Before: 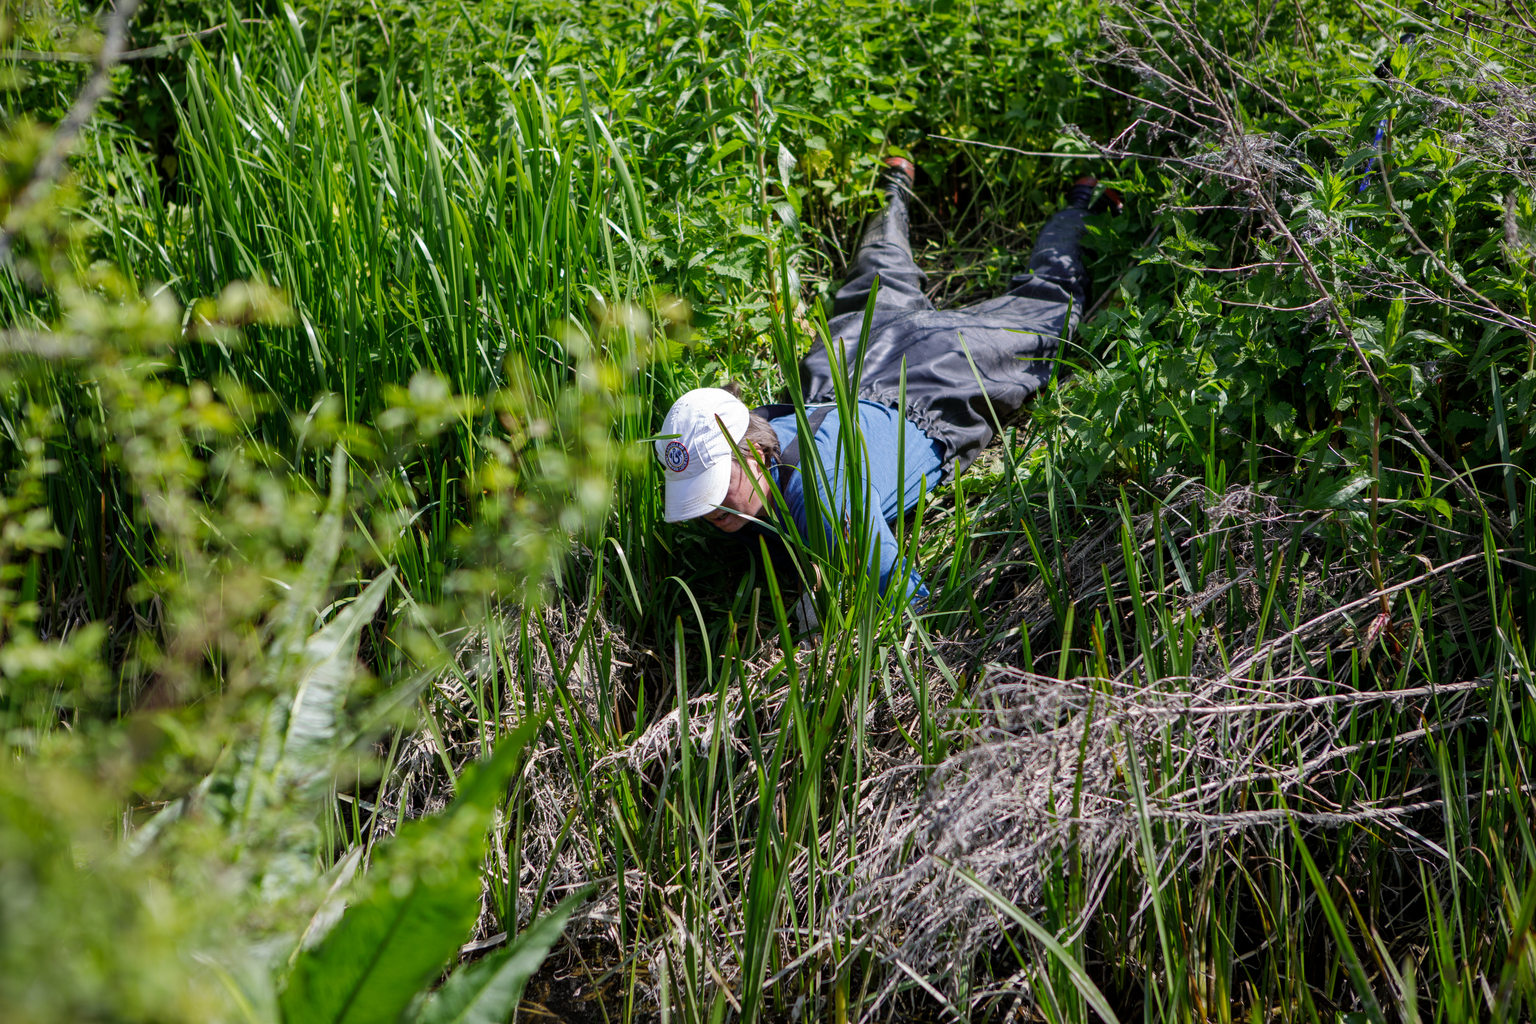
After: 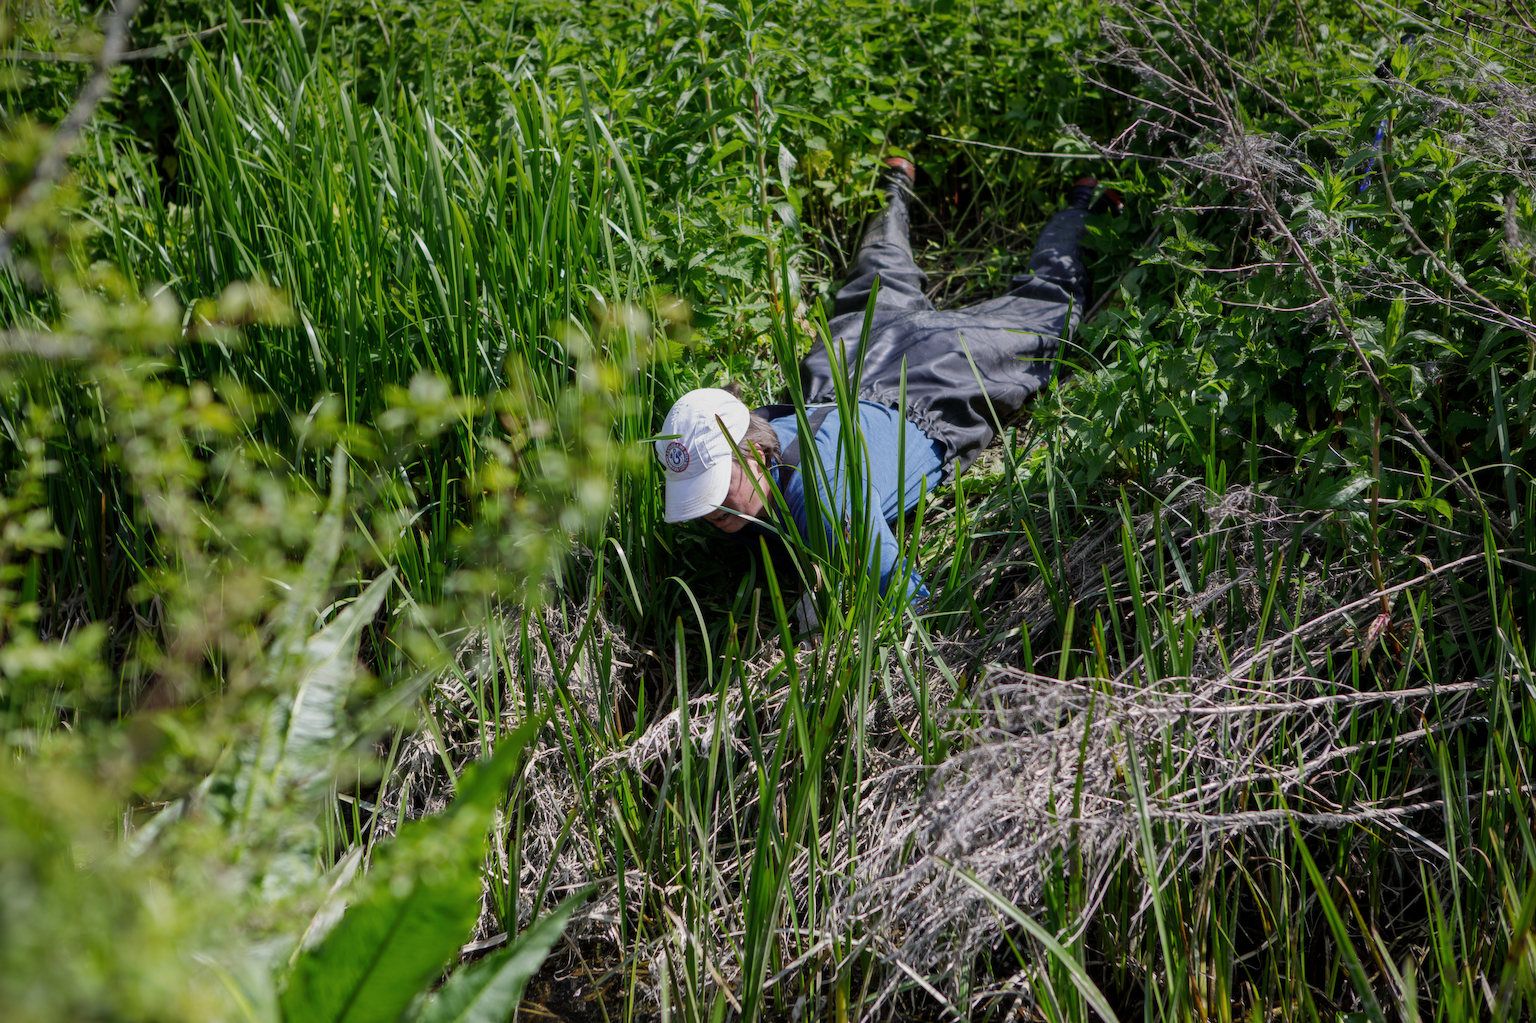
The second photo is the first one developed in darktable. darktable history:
haze removal: strength -0.1, adaptive false
graduated density: on, module defaults
crop: bottom 0.071%
